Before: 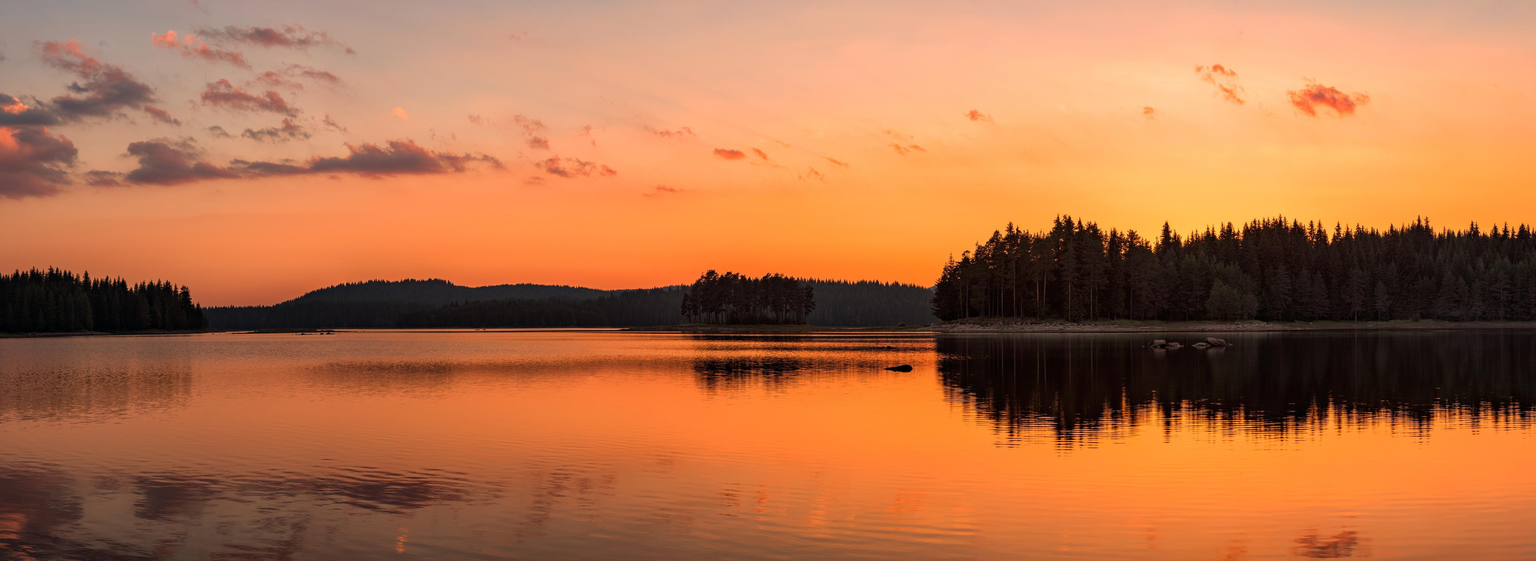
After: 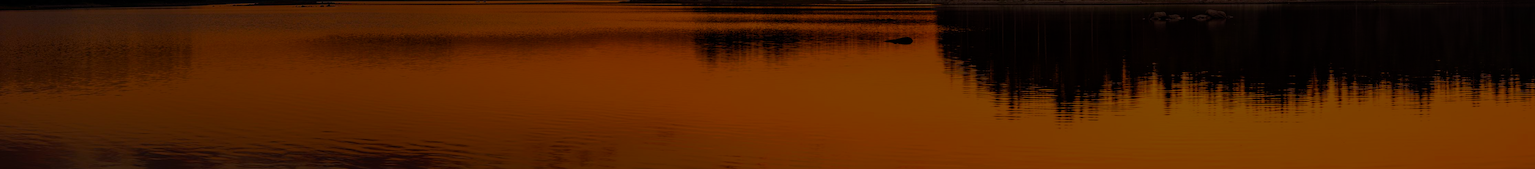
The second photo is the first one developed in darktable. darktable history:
color balance rgb: shadows lift › hue 86.87°, highlights gain › chroma 3.096%, highlights gain › hue 78.86°, perceptual saturation grading › global saturation 24.877%, perceptual saturation grading › highlights -50.504%, perceptual saturation grading › shadows 30.614%, global vibrance 20%
crop and rotate: top 58.534%, bottom 11.249%
exposure: exposure -2.348 EV, compensate exposure bias true, compensate highlight preservation false
